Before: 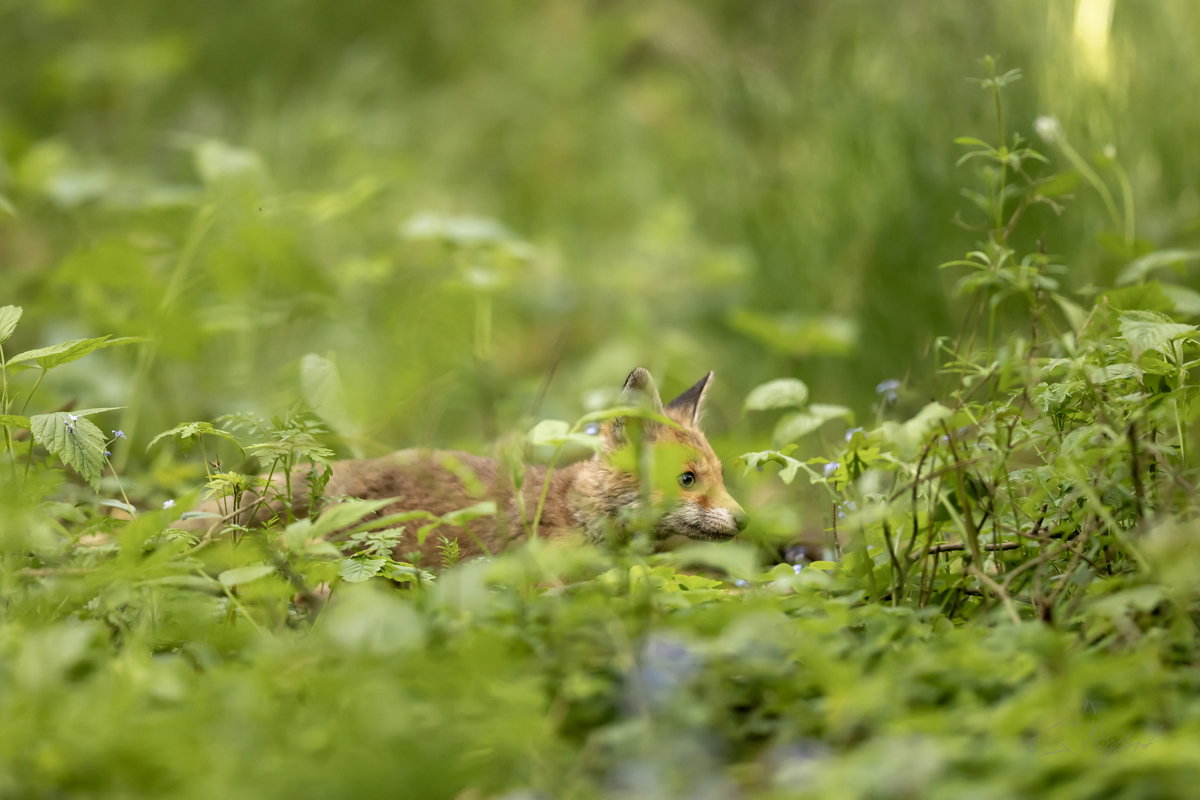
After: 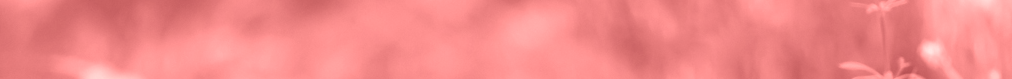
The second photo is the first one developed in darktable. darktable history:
crop and rotate: left 9.644%, top 9.491%, right 6.021%, bottom 80.509%
rgb levels: preserve colors max RGB
colorize: saturation 60%, source mix 100%
